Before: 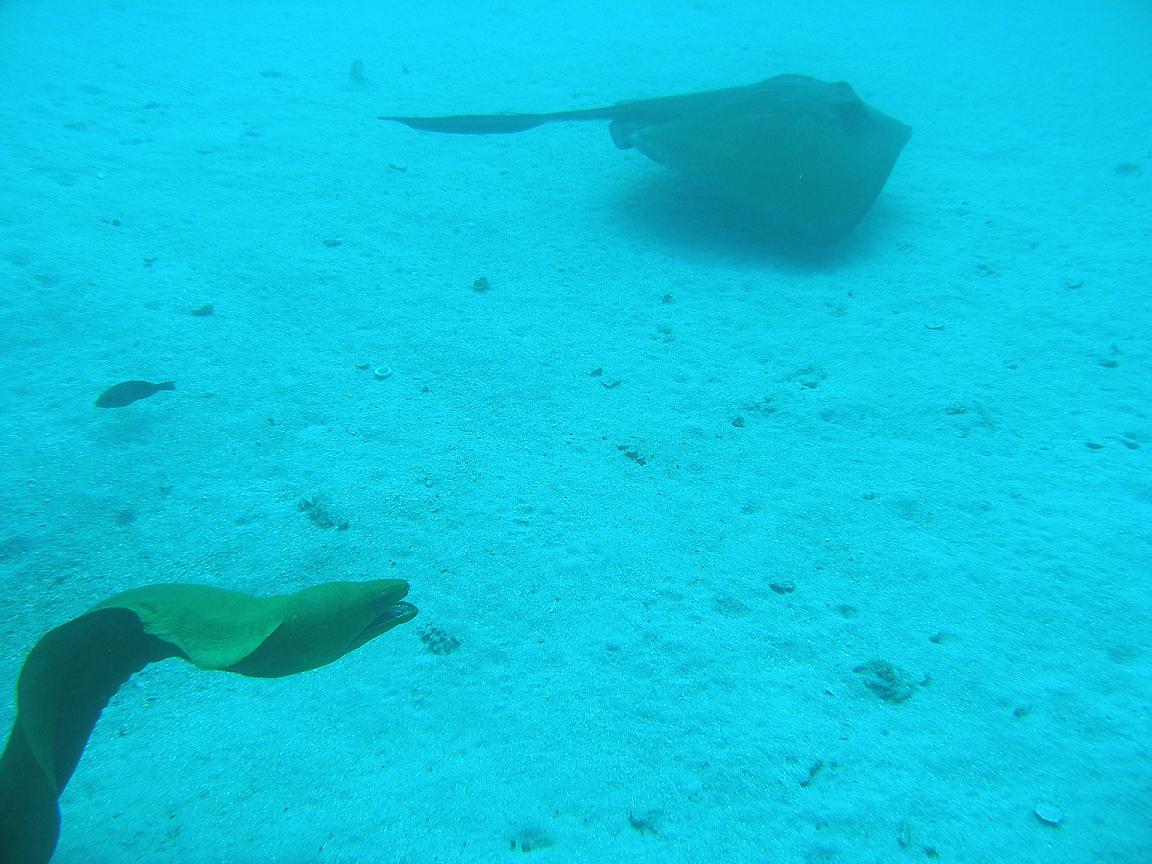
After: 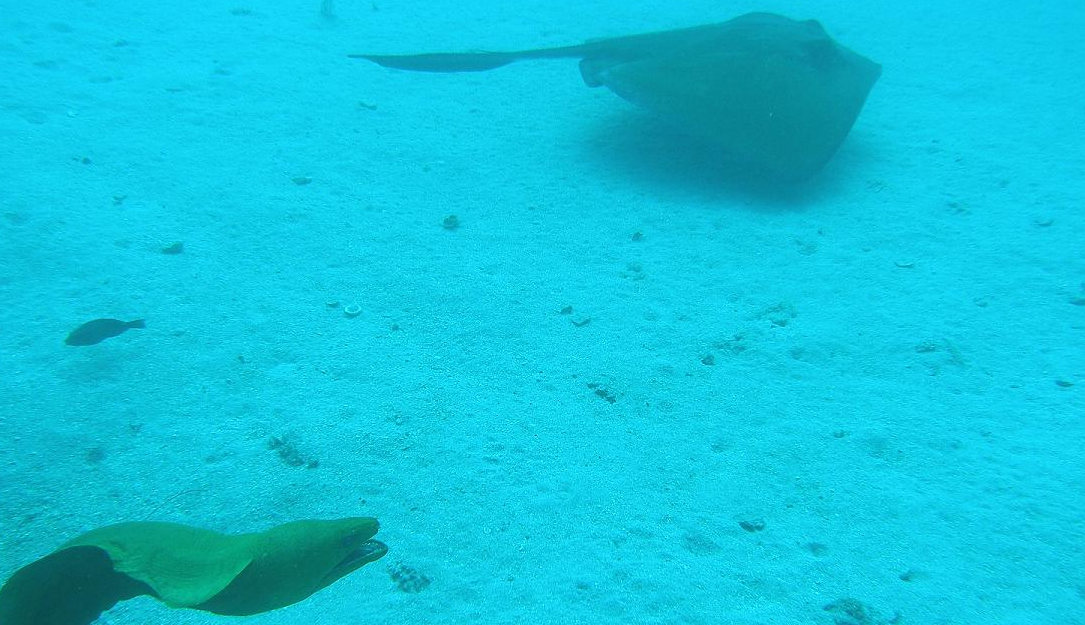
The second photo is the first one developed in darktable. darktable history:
crop: left 2.682%, top 7.281%, right 3.075%, bottom 20.321%
